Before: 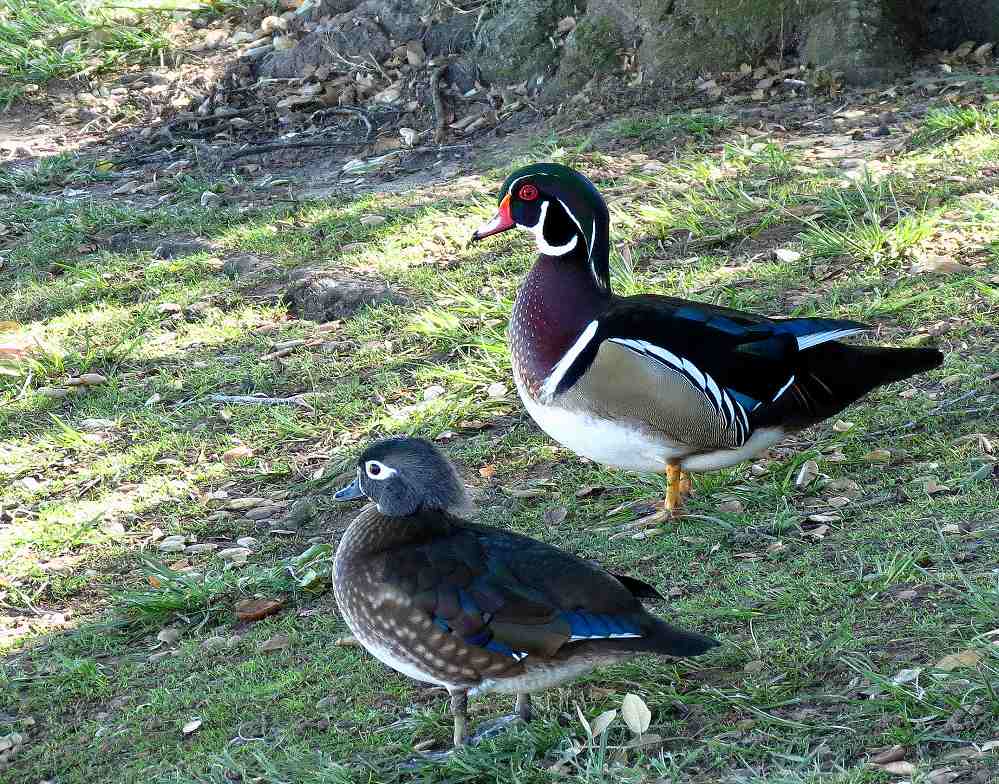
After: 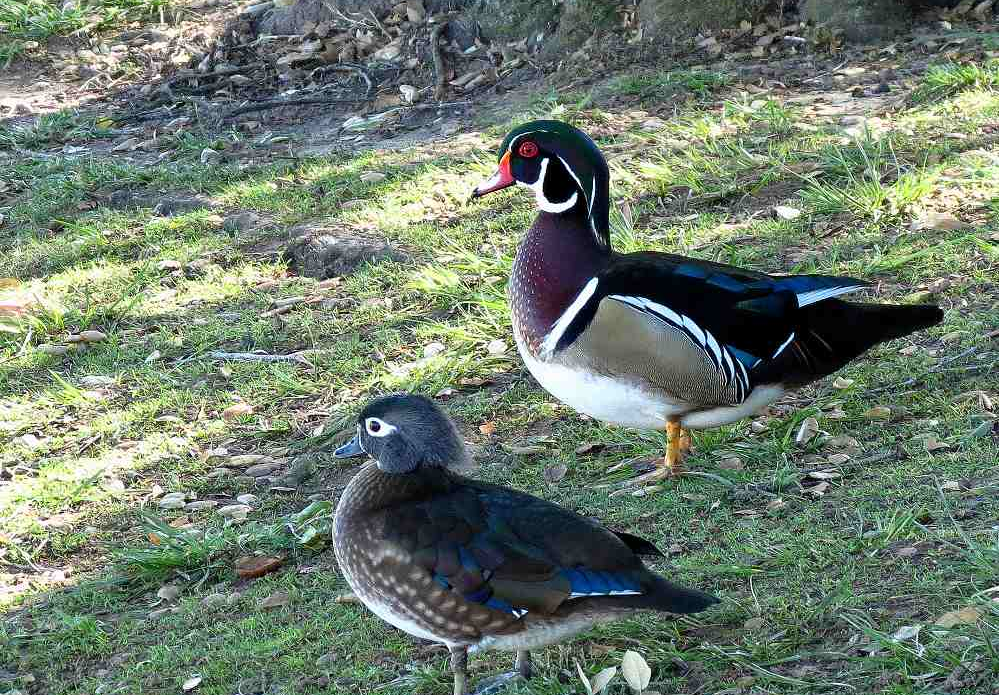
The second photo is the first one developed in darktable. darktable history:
crop and rotate: top 5.578%, bottom 5.699%
